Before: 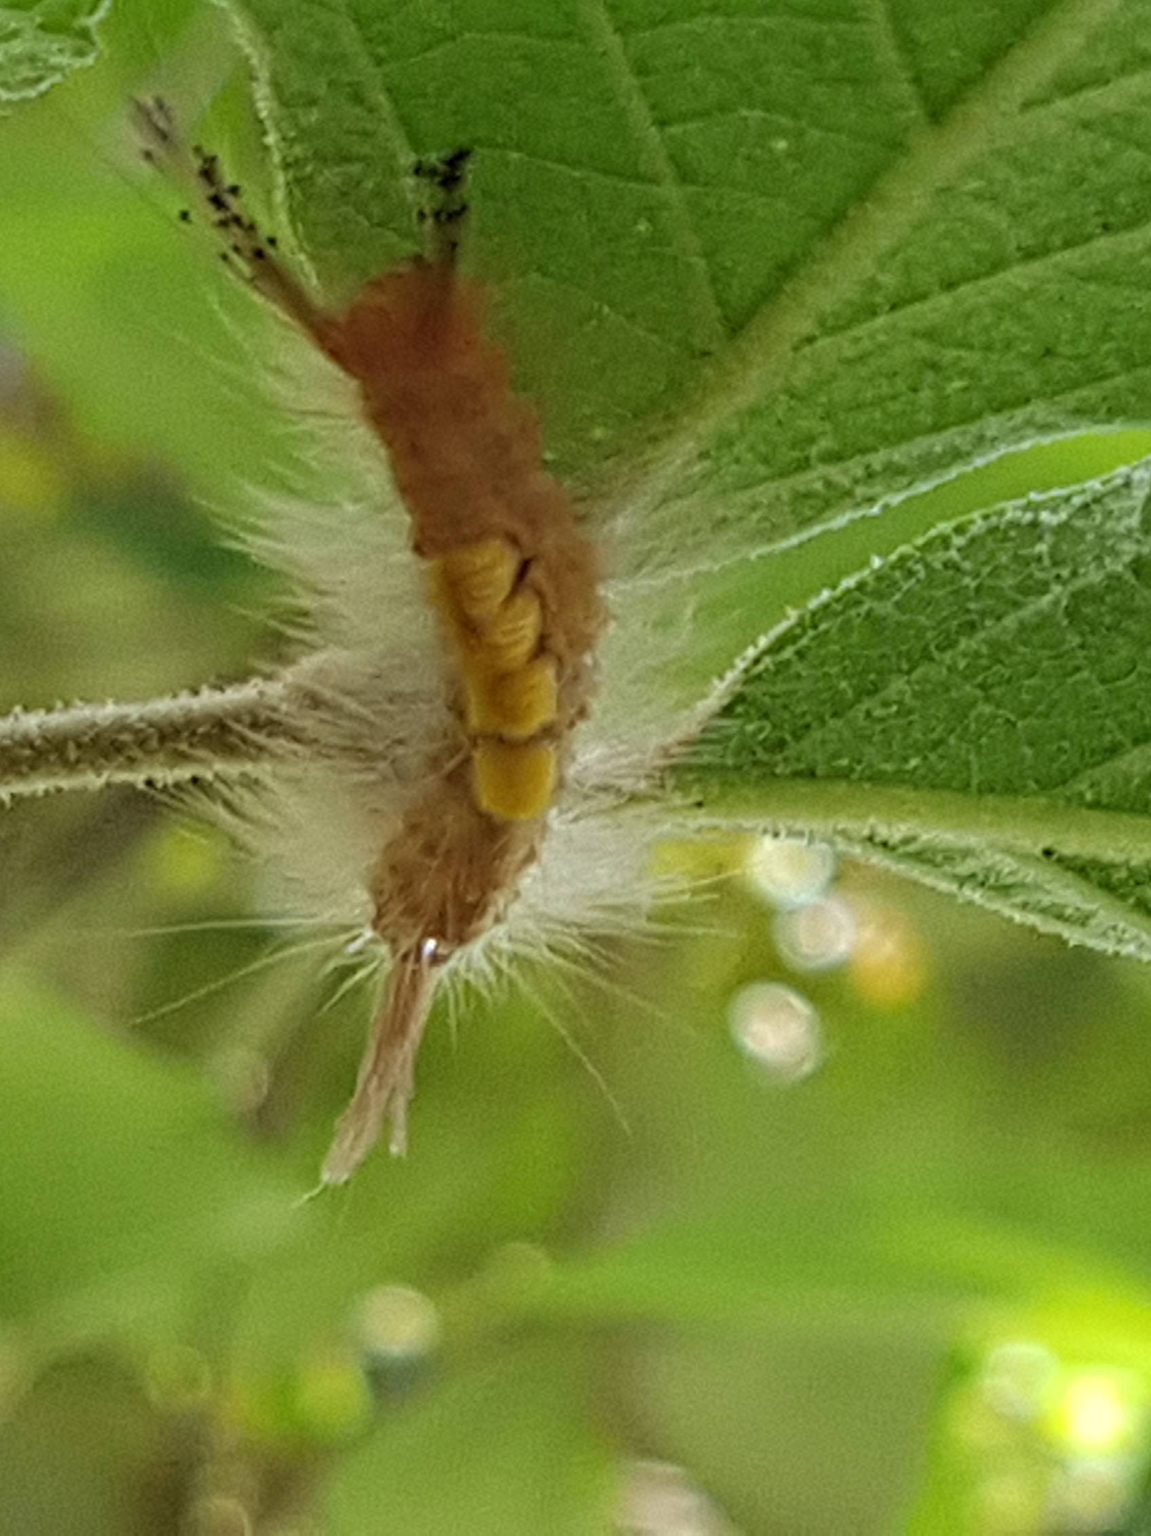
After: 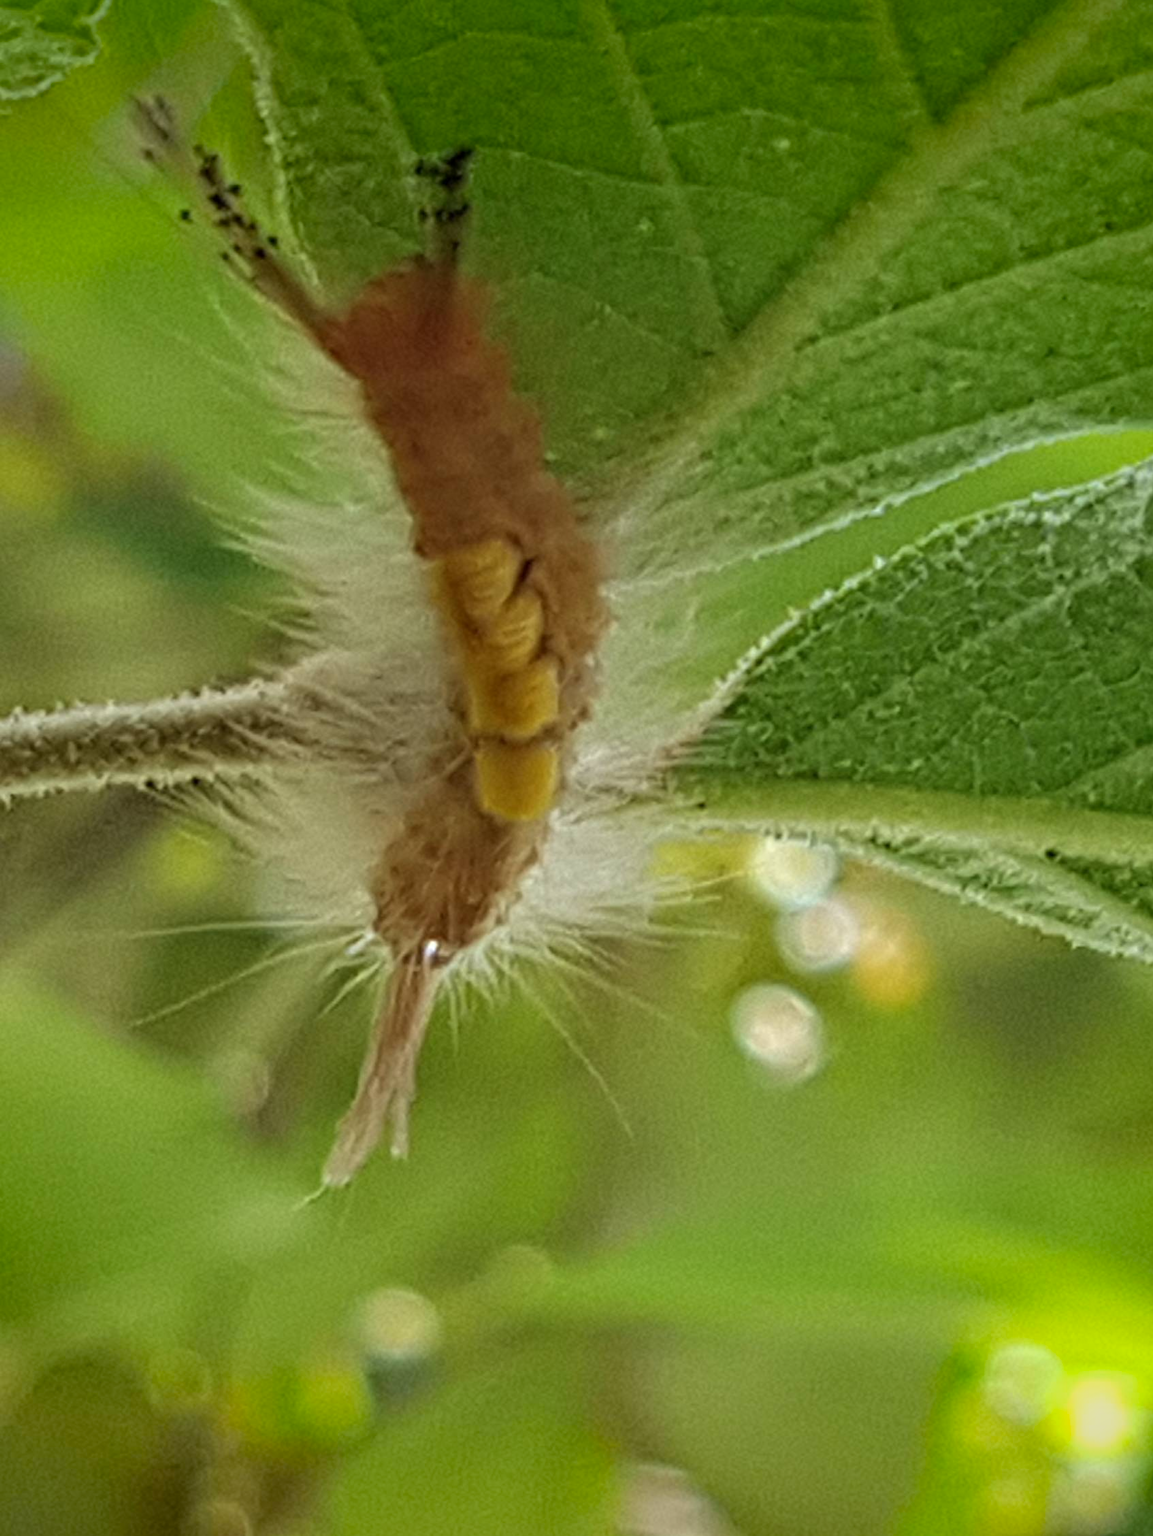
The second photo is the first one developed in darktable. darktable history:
vignetting: fall-off start 84.5%, fall-off radius 80.75%, saturation 0.371, width/height ratio 1.225
crop: top 0.13%, bottom 0.177%
